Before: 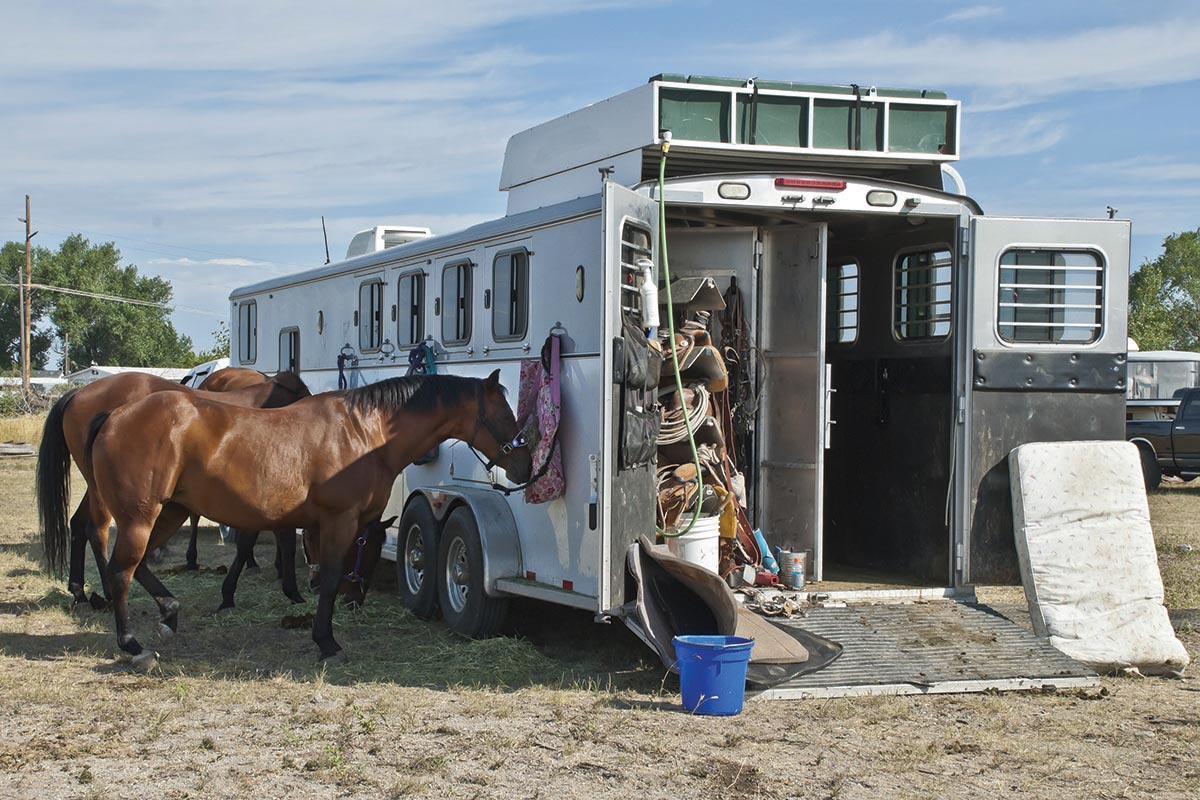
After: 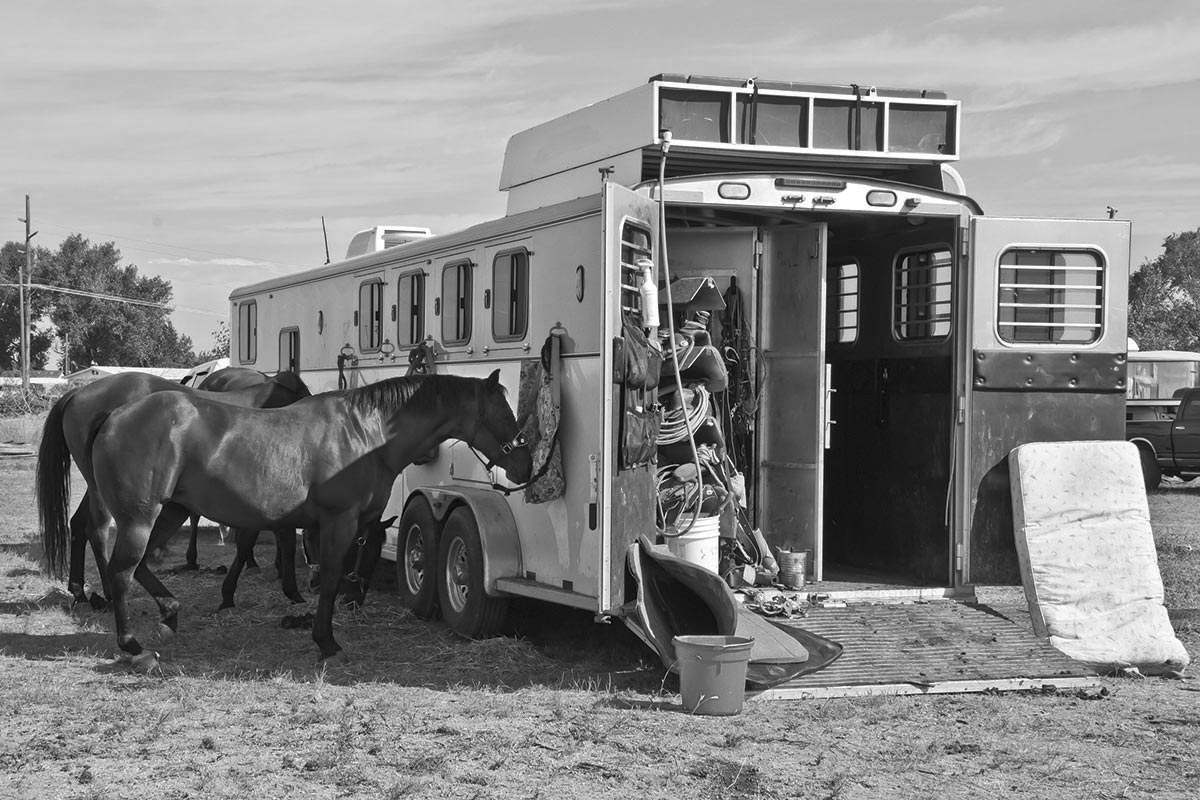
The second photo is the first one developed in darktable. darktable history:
color calibration: output gray [0.22, 0.42, 0.37, 0], illuminant same as pipeline (D50), adaptation none (bypass), x 0.334, y 0.334, temperature 5008.35 K
